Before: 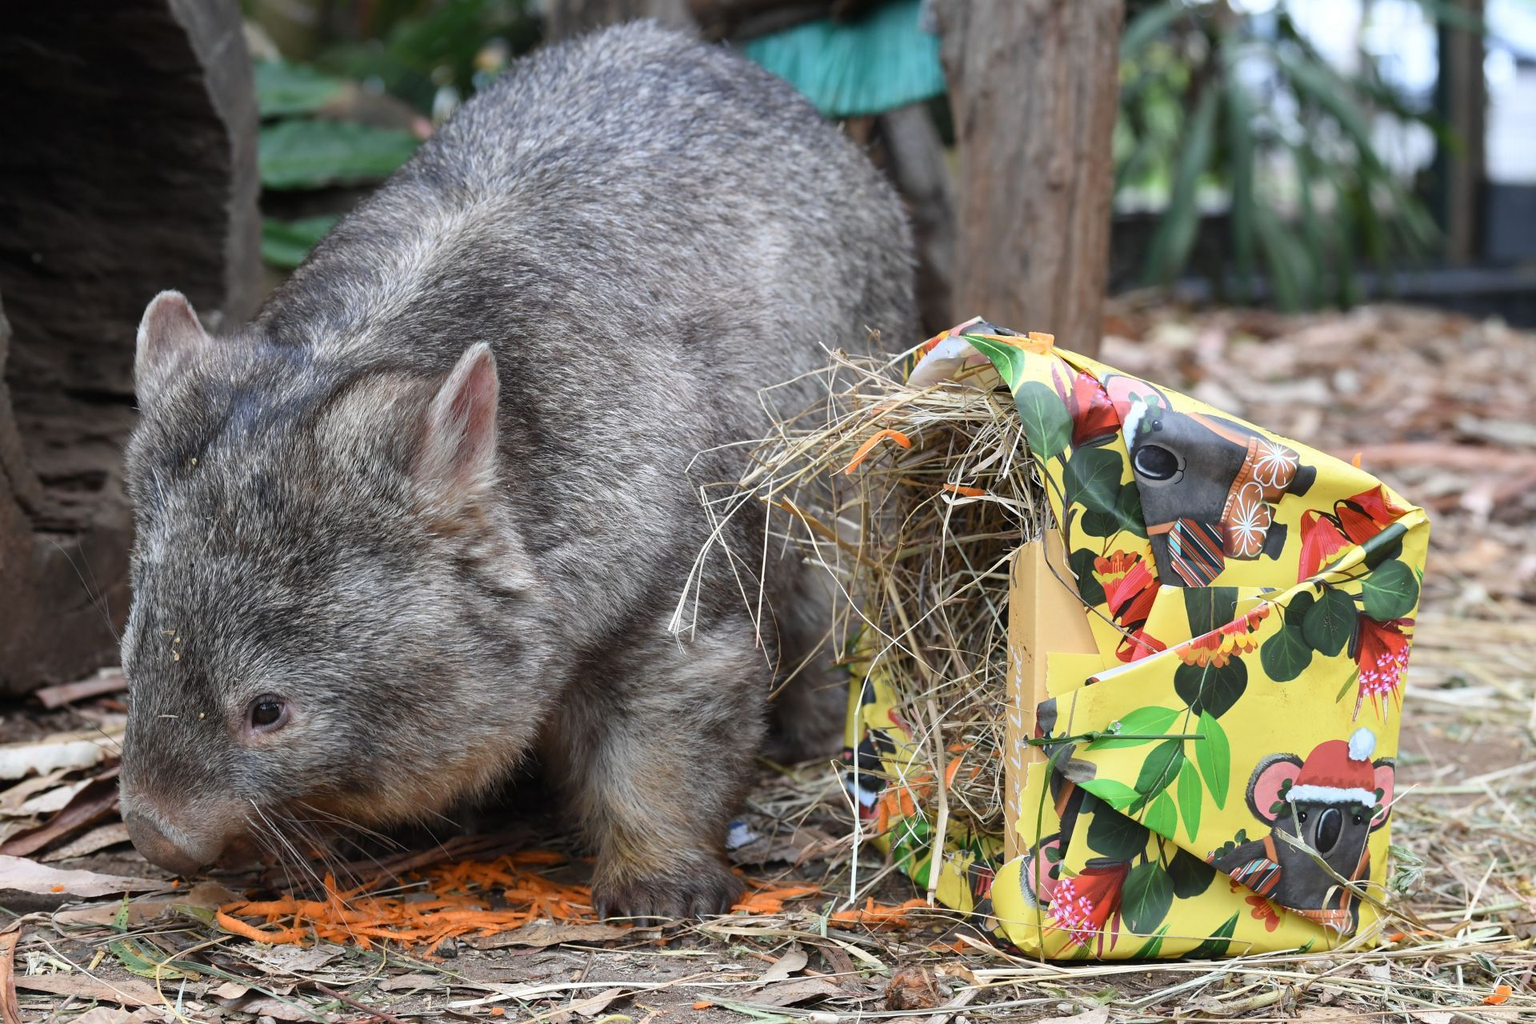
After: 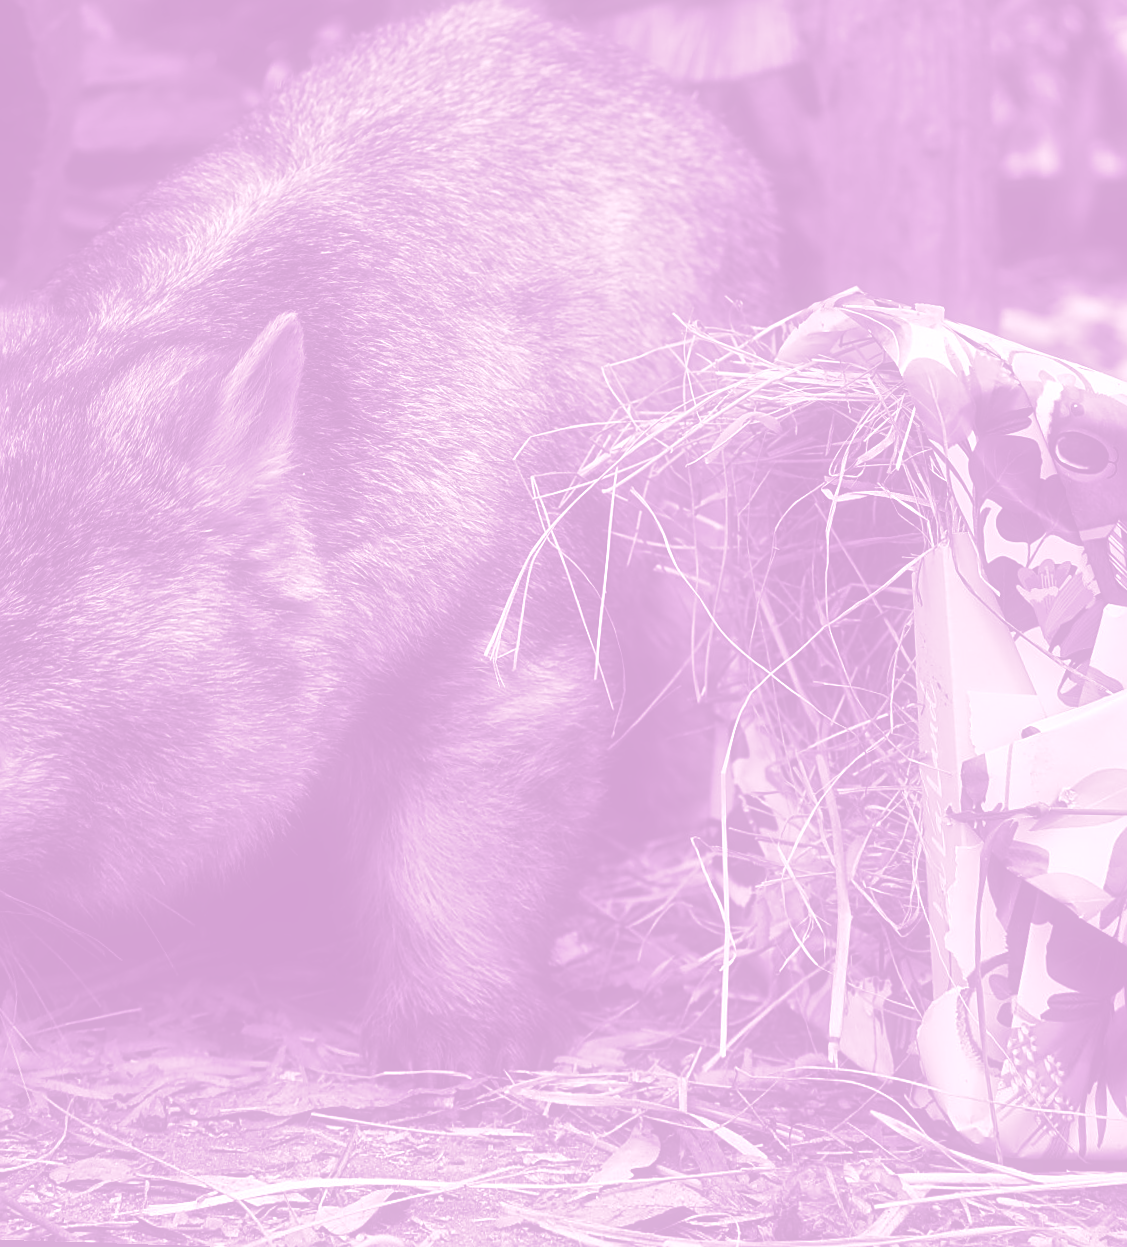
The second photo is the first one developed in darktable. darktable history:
split-toning: on, module defaults
crop and rotate: left 9.061%, right 20.142%
soften: size 60.24%, saturation 65.46%, brightness 0.506 EV, mix 25.7%
contrast brightness saturation: brightness -0.52
sharpen: on, module defaults
rotate and perspective: rotation 0.72°, lens shift (vertical) -0.352, lens shift (horizontal) -0.051, crop left 0.152, crop right 0.859, crop top 0.019, crop bottom 0.964
colorize: hue 331.2°, saturation 75%, source mix 30.28%, lightness 70.52%, version 1
